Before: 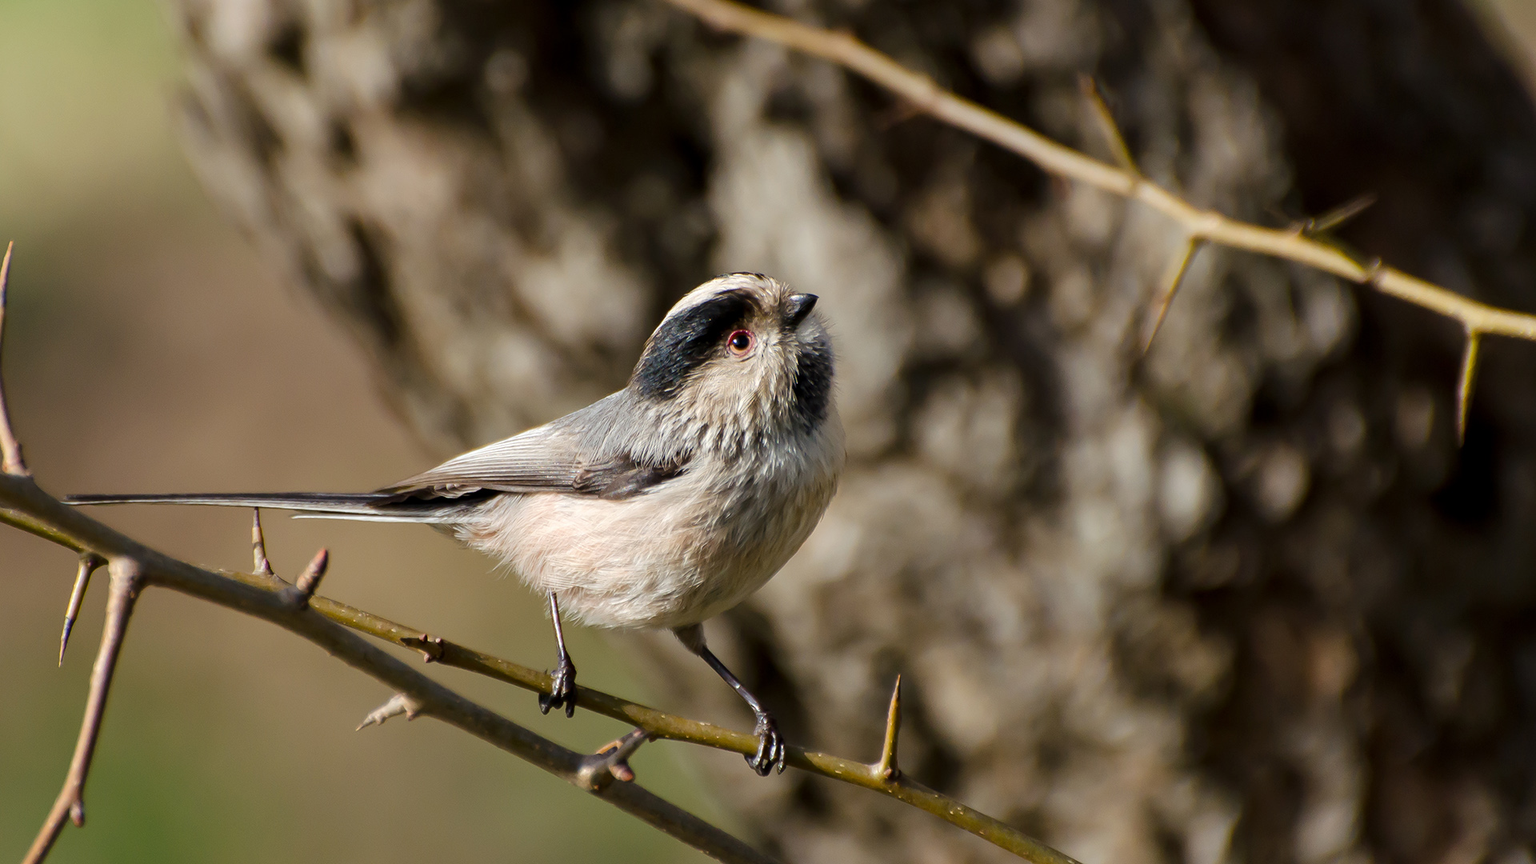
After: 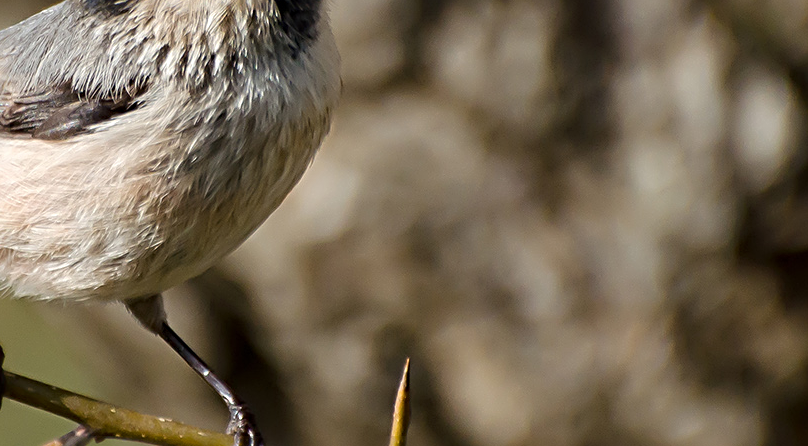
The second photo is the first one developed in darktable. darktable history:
crop: left 37.314%, top 44.916%, right 20.601%, bottom 13.78%
sharpen: radius 3.997
